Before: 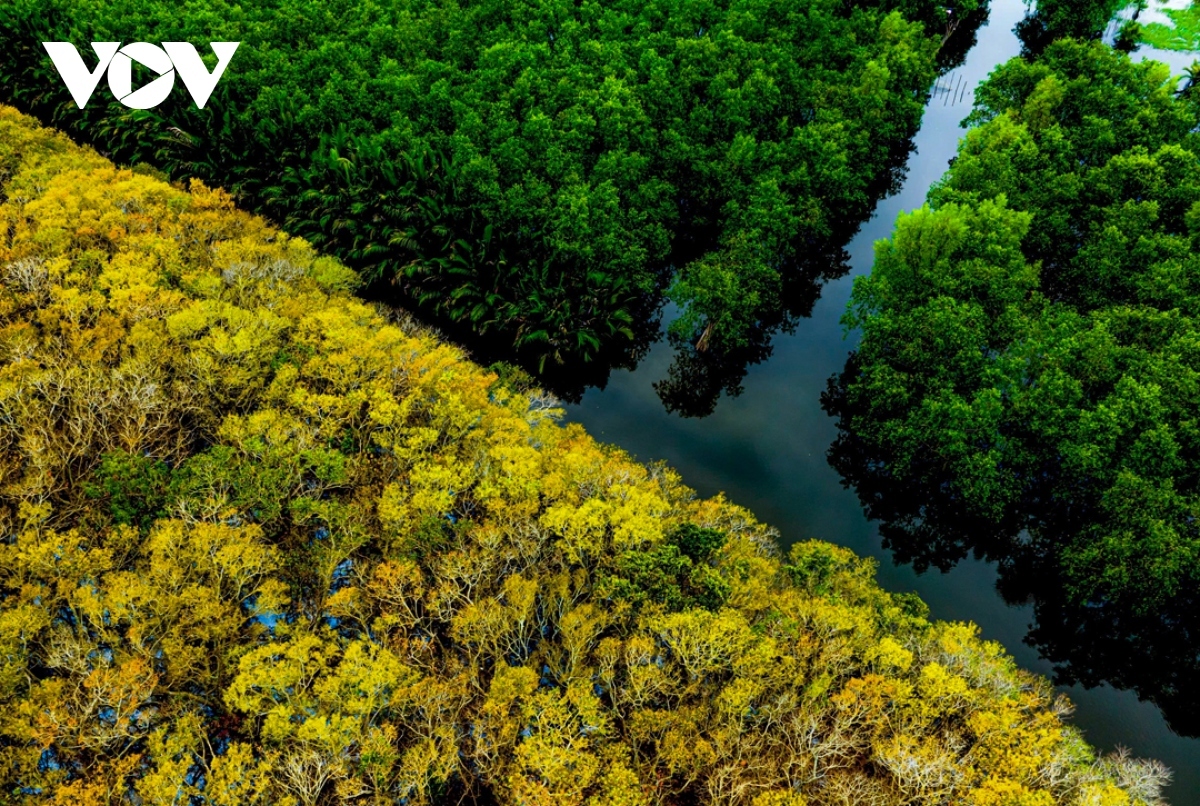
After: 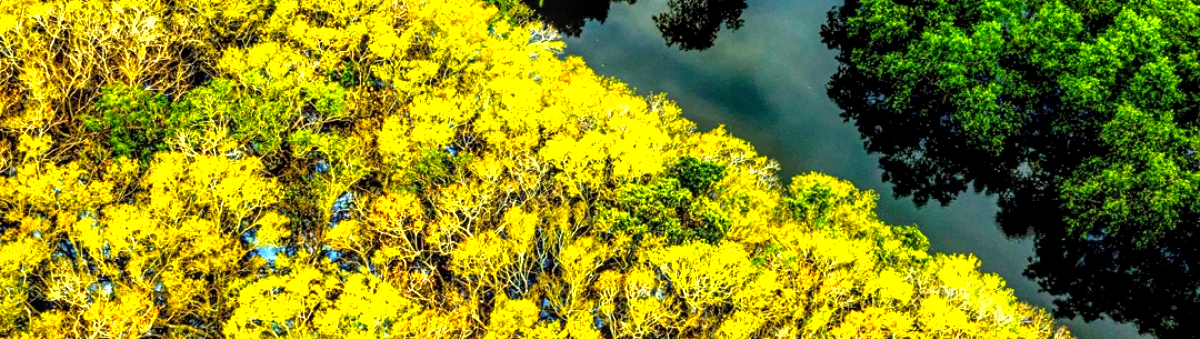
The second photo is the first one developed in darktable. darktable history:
color correction: highlights a* 1.39, highlights b* 17.83
exposure: black level correction 0.001, exposure 1.735 EV, compensate highlight preservation false
local contrast: on, module defaults
crop: top 45.551%, bottom 12.262%
